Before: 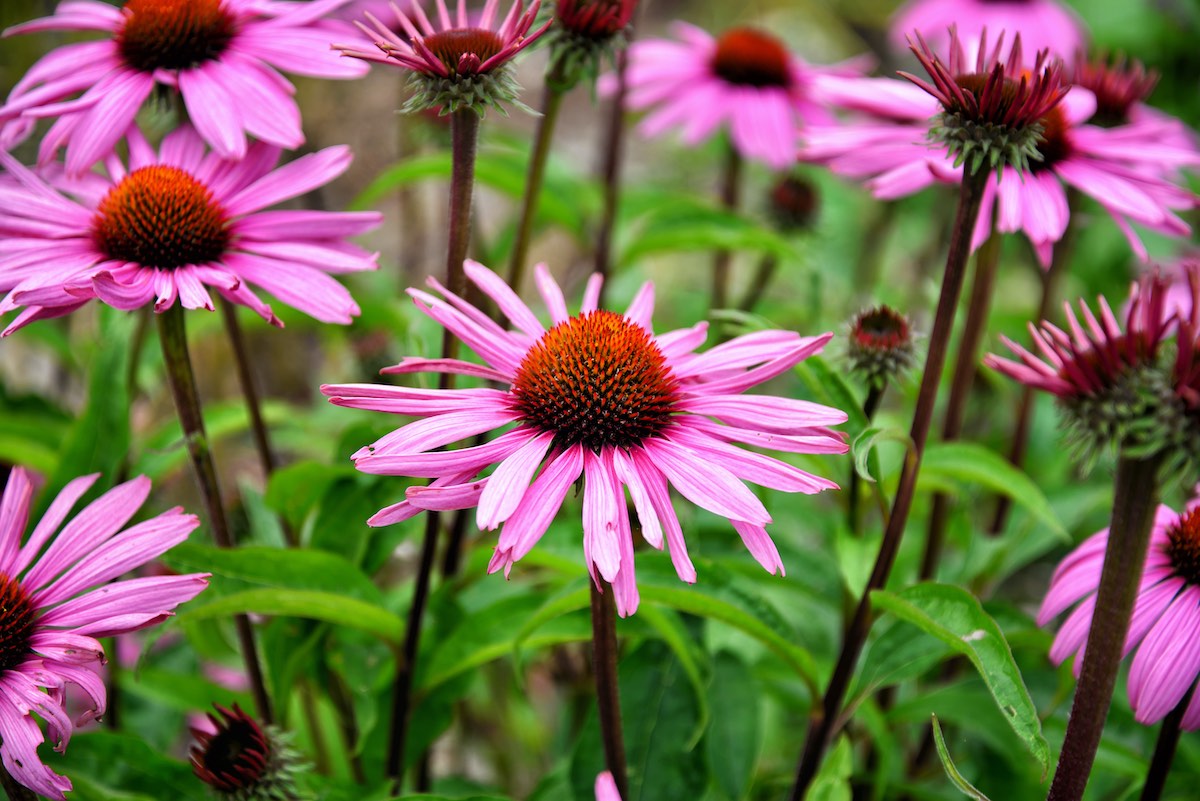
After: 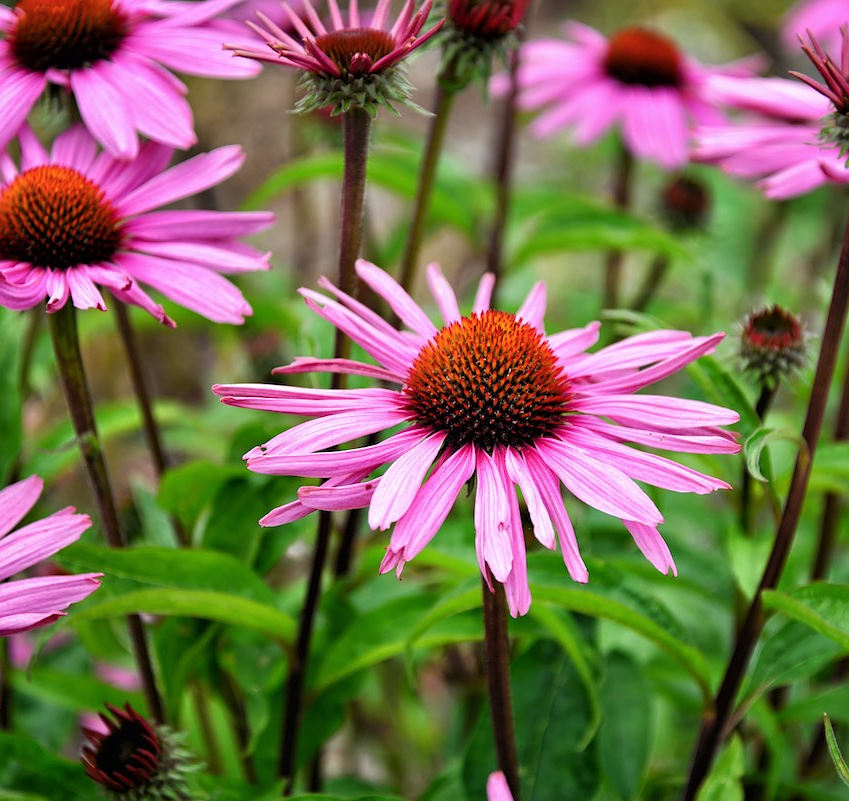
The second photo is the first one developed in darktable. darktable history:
color balance rgb: on, module defaults
sharpen: amount 0.2
crop and rotate: left 9.061%, right 20.142%
exposure: compensate highlight preservation false
